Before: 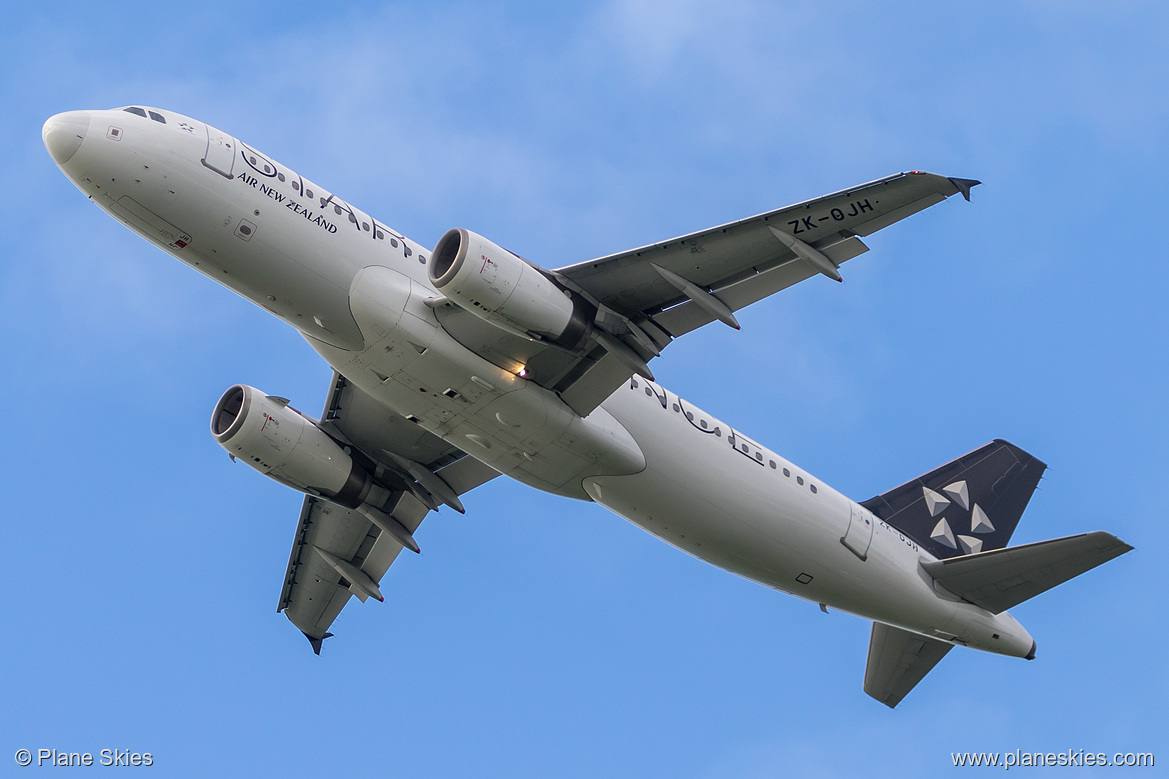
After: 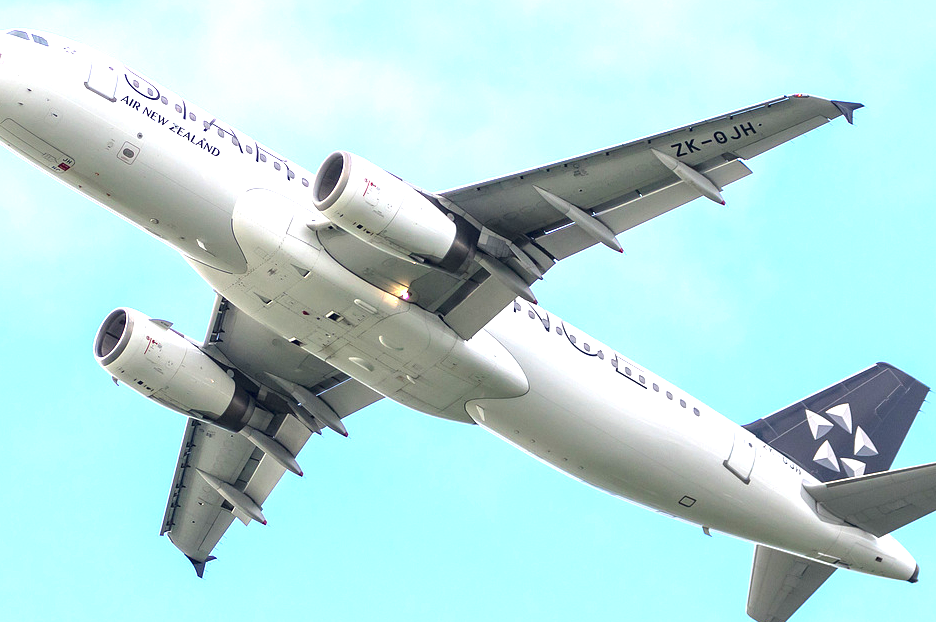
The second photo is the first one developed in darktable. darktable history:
exposure: black level correction 0, exposure 1.633 EV, compensate highlight preservation false
crop and rotate: left 10.057%, top 9.925%, right 9.844%, bottom 10.111%
